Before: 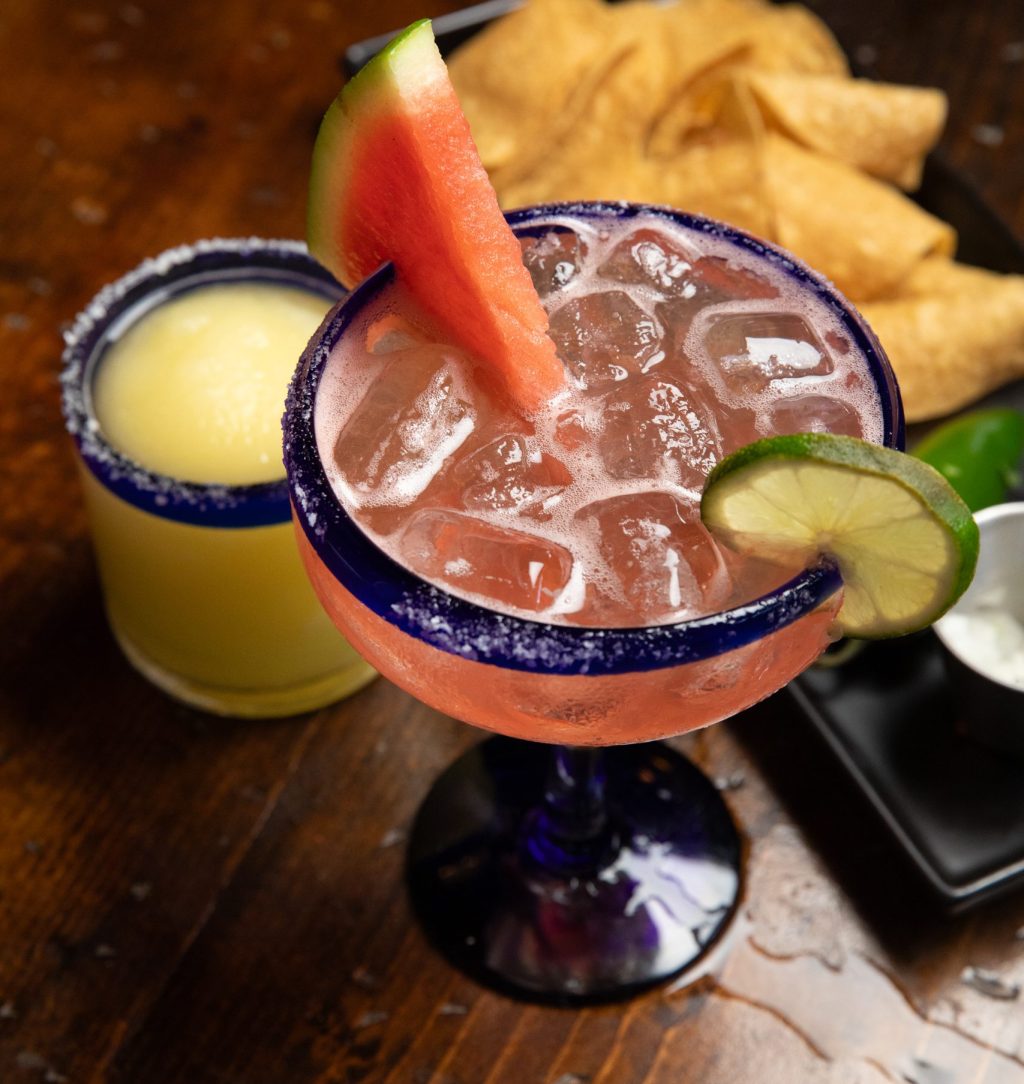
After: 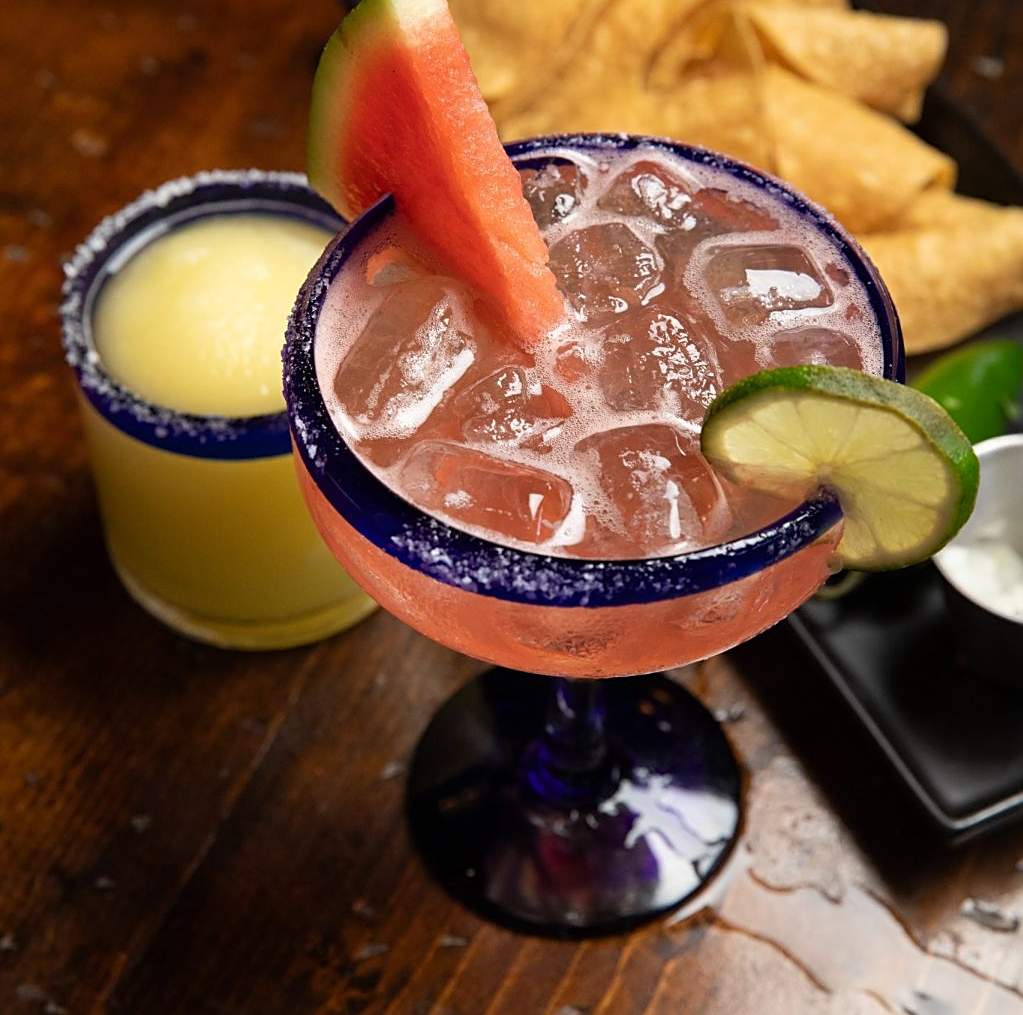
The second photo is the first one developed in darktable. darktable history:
sharpen: on, module defaults
crop and rotate: top 6.35%
